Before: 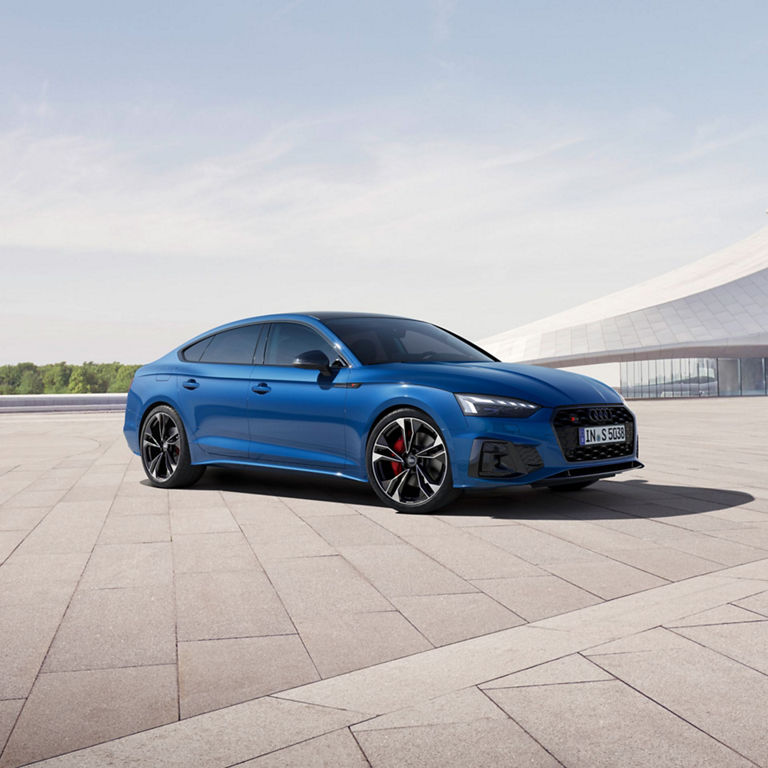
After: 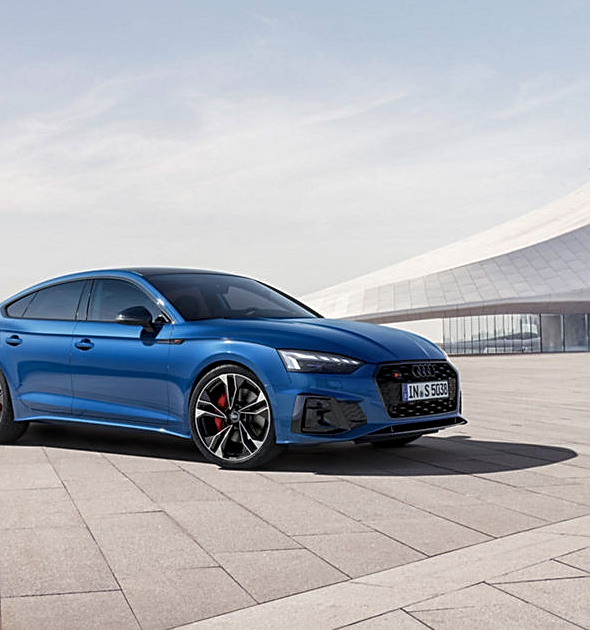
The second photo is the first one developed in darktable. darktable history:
local contrast: detail 130%
crop: left 23.095%, top 5.827%, bottom 11.854%
white balance: emerald 1
sharpen: on, module defaults
